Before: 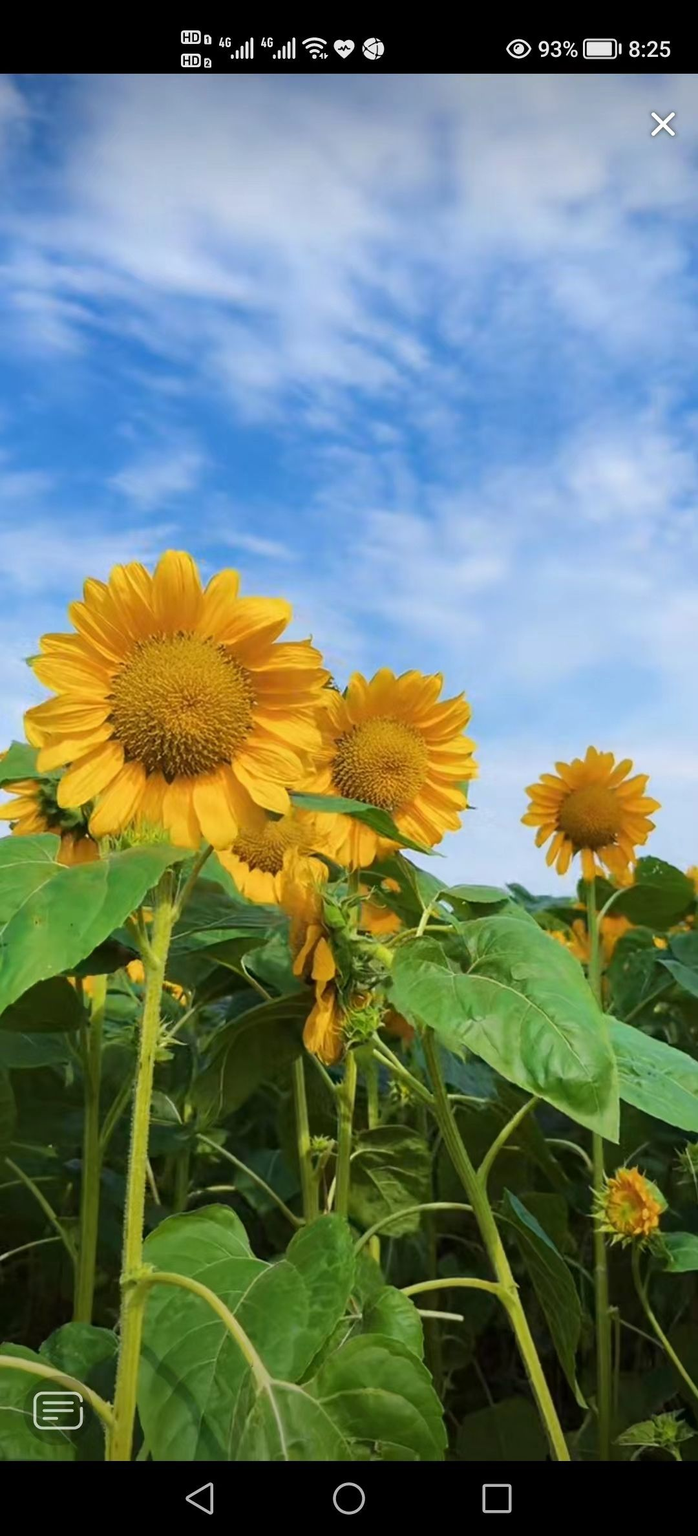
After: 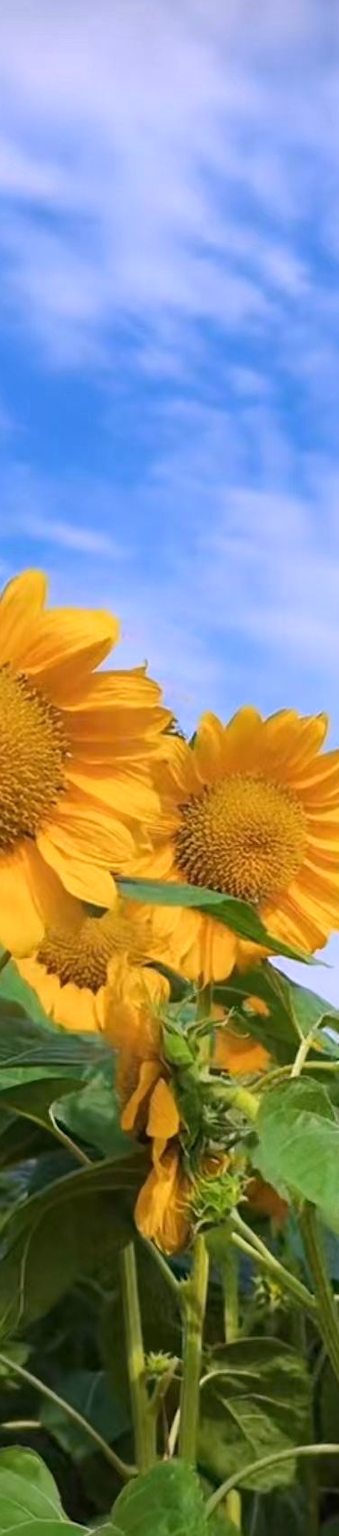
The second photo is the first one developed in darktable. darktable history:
crop and rotate: left 29.476%, top 10.214%, right 35.32%, bottom 17.333%
white balance: red 1.066, blue 1.119
